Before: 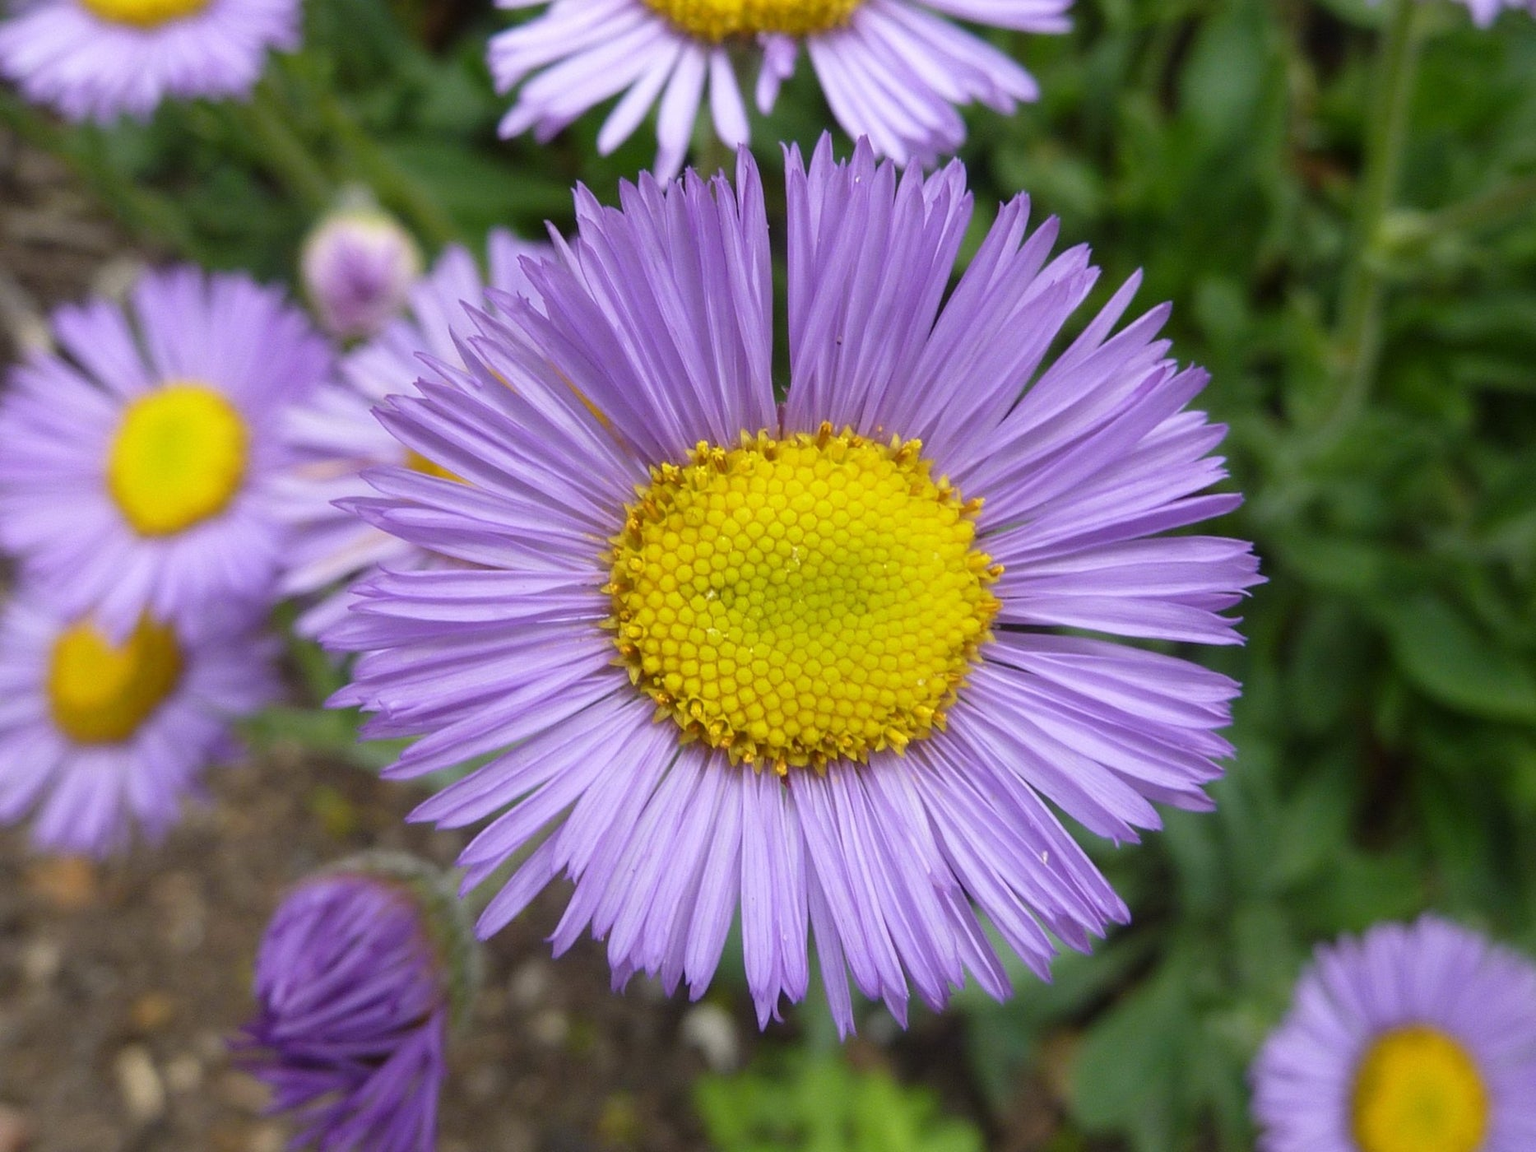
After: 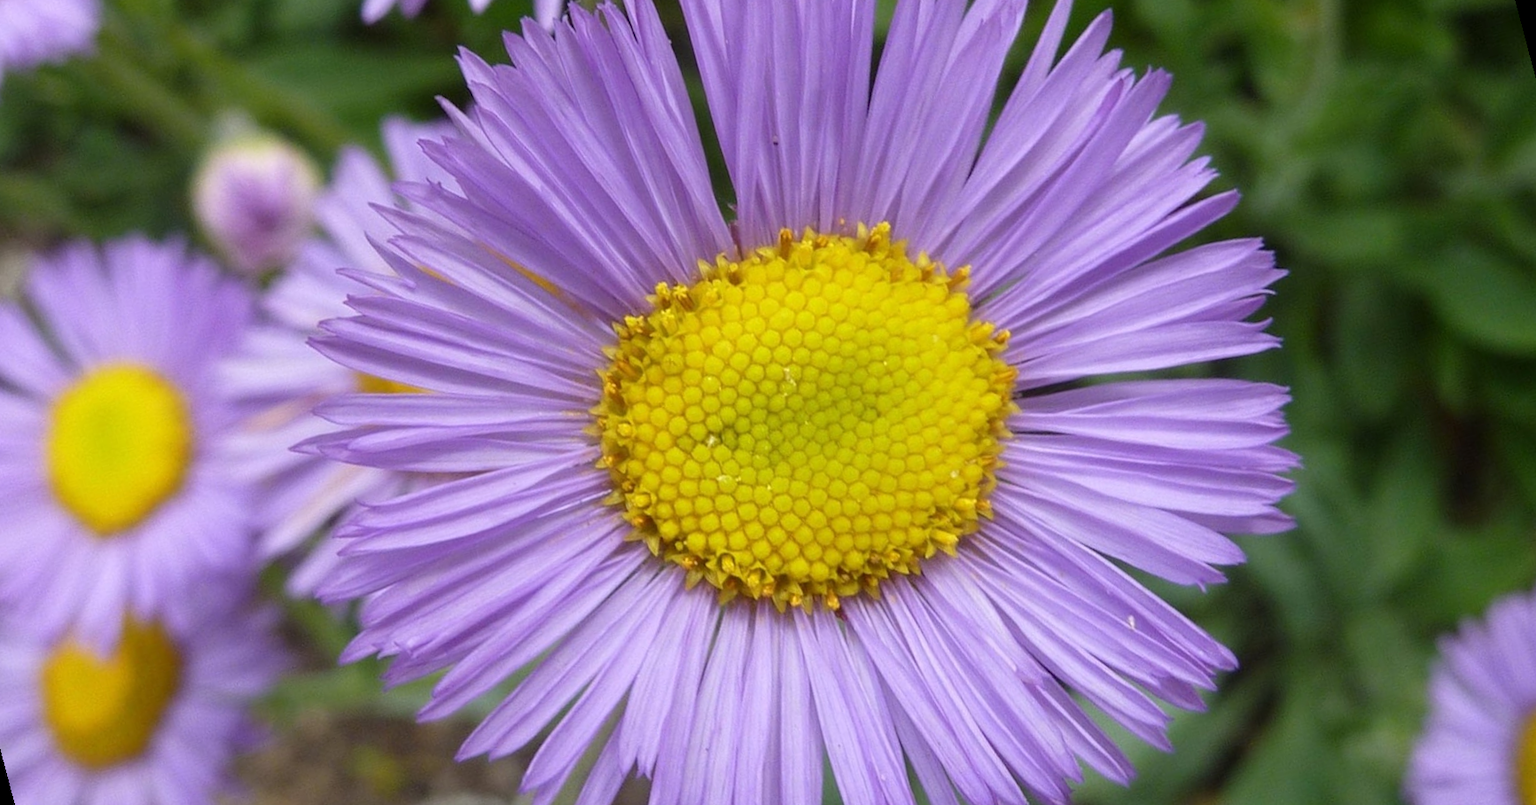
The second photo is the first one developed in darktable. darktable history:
rotate and perspective: rotation -14.8°, crop left 0.1, crop right 0.903, crop top 0.25, crop bottom 0.748
crop and rotate: left 0.126%
